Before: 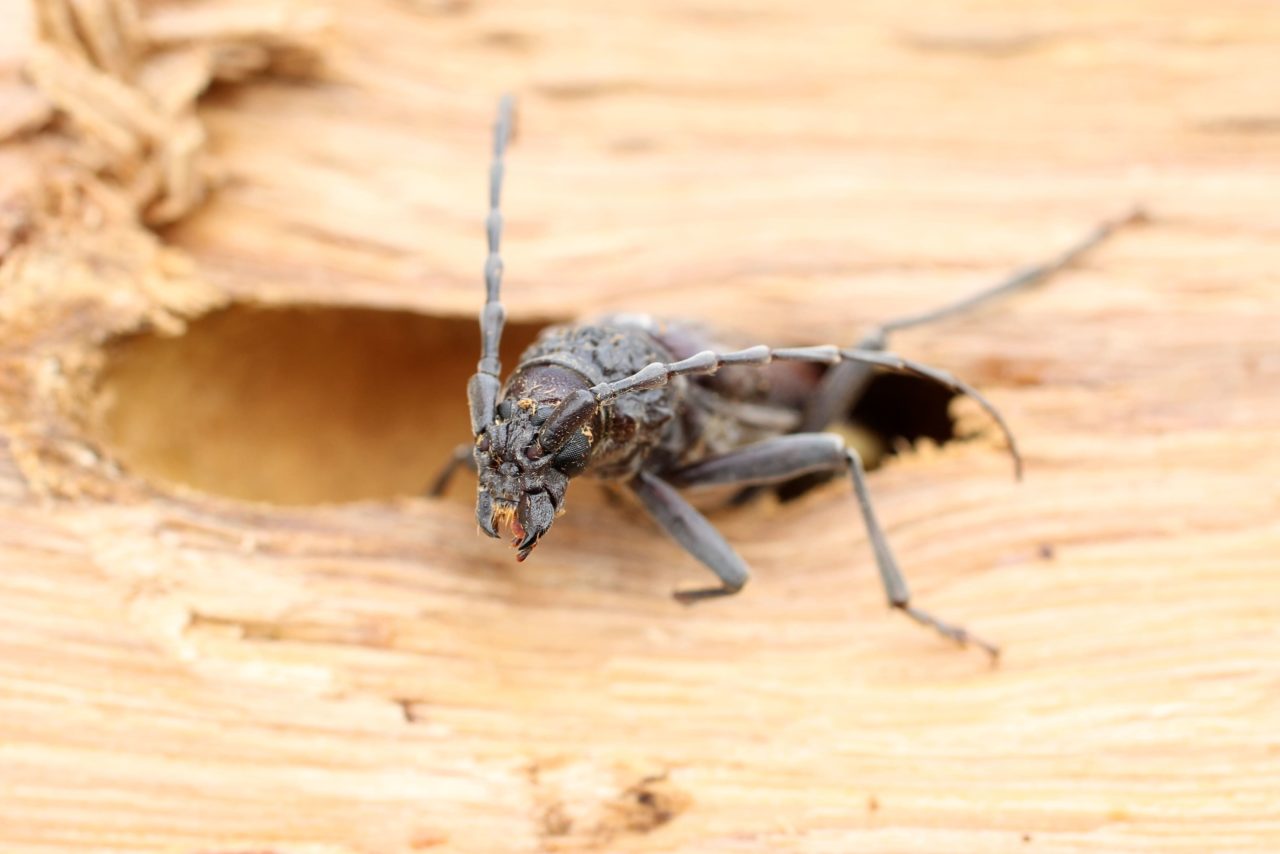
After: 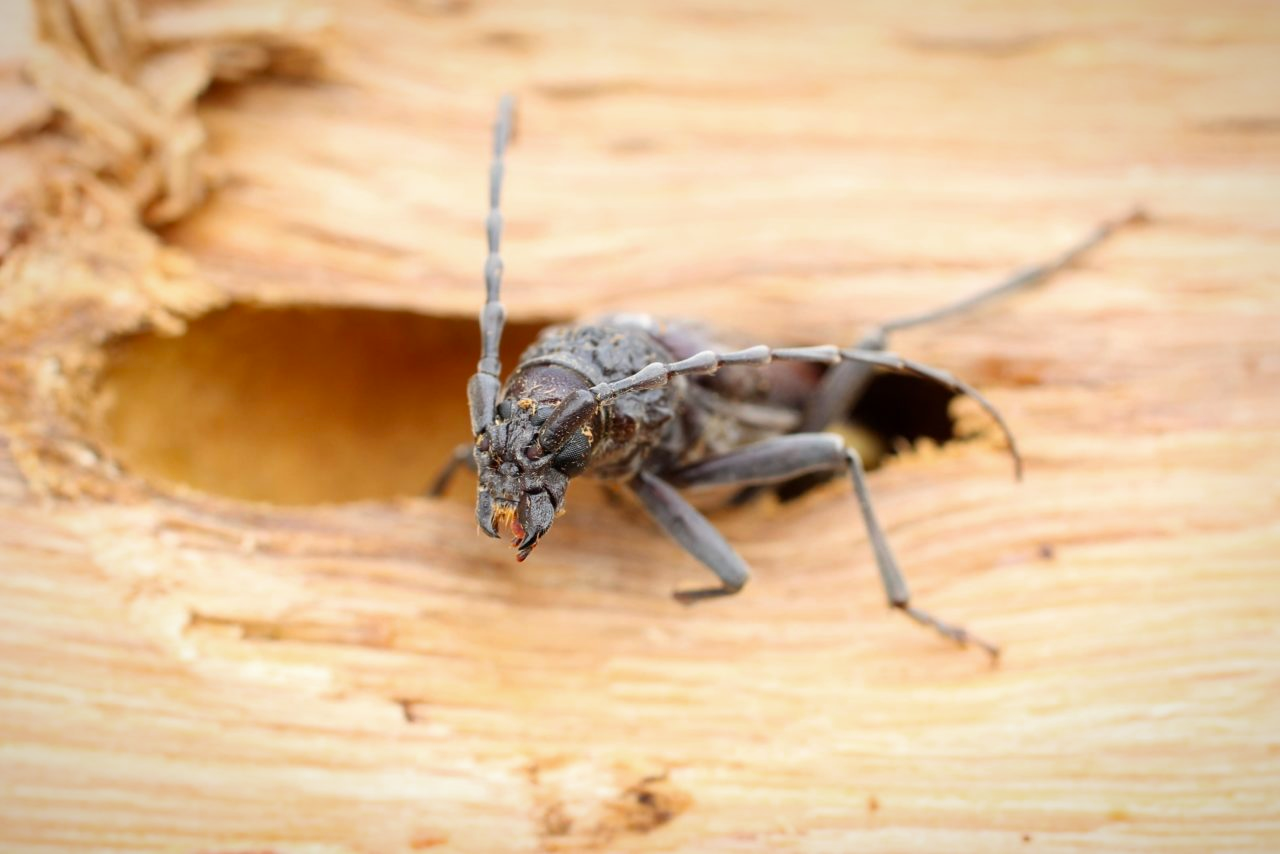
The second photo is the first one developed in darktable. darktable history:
vibrance: vibrance 100%
vignetting: fall-off start 80.87%, fall-off radius 61.59%, brightness -0.384, saturation 0.007, center (0, 0.007), automatic ratio true, width/height ratio 1.418
